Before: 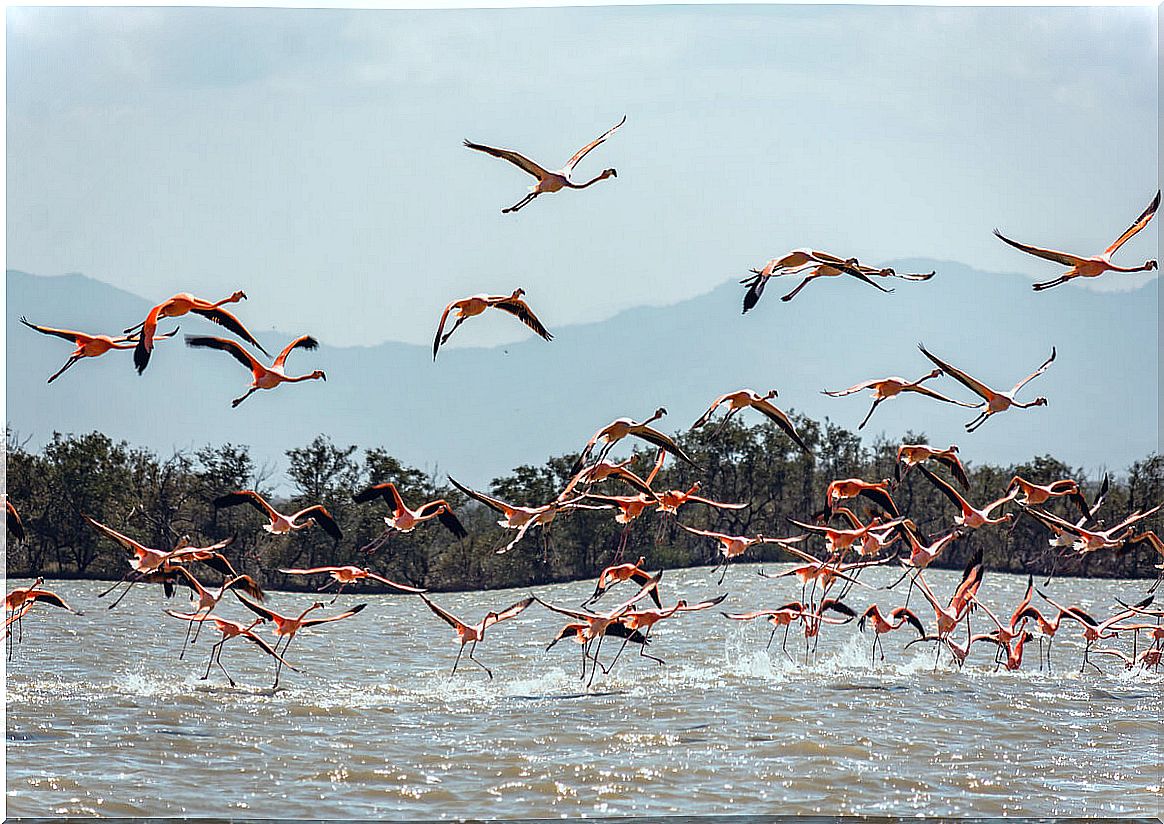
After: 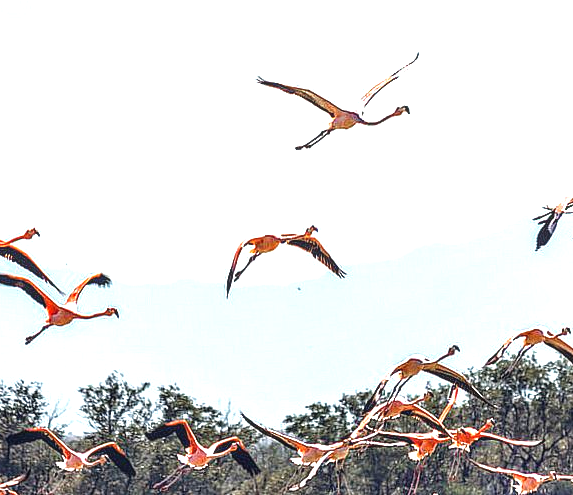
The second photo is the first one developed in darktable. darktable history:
crop: left 17.835%, top 7.675%, right 32.881%, bottom 32.213%
local contrast: on, module defaults
exposure: black level correction 0, exposure 1.2 EV, compensate exposure bias true, compensate highlight preservation false
